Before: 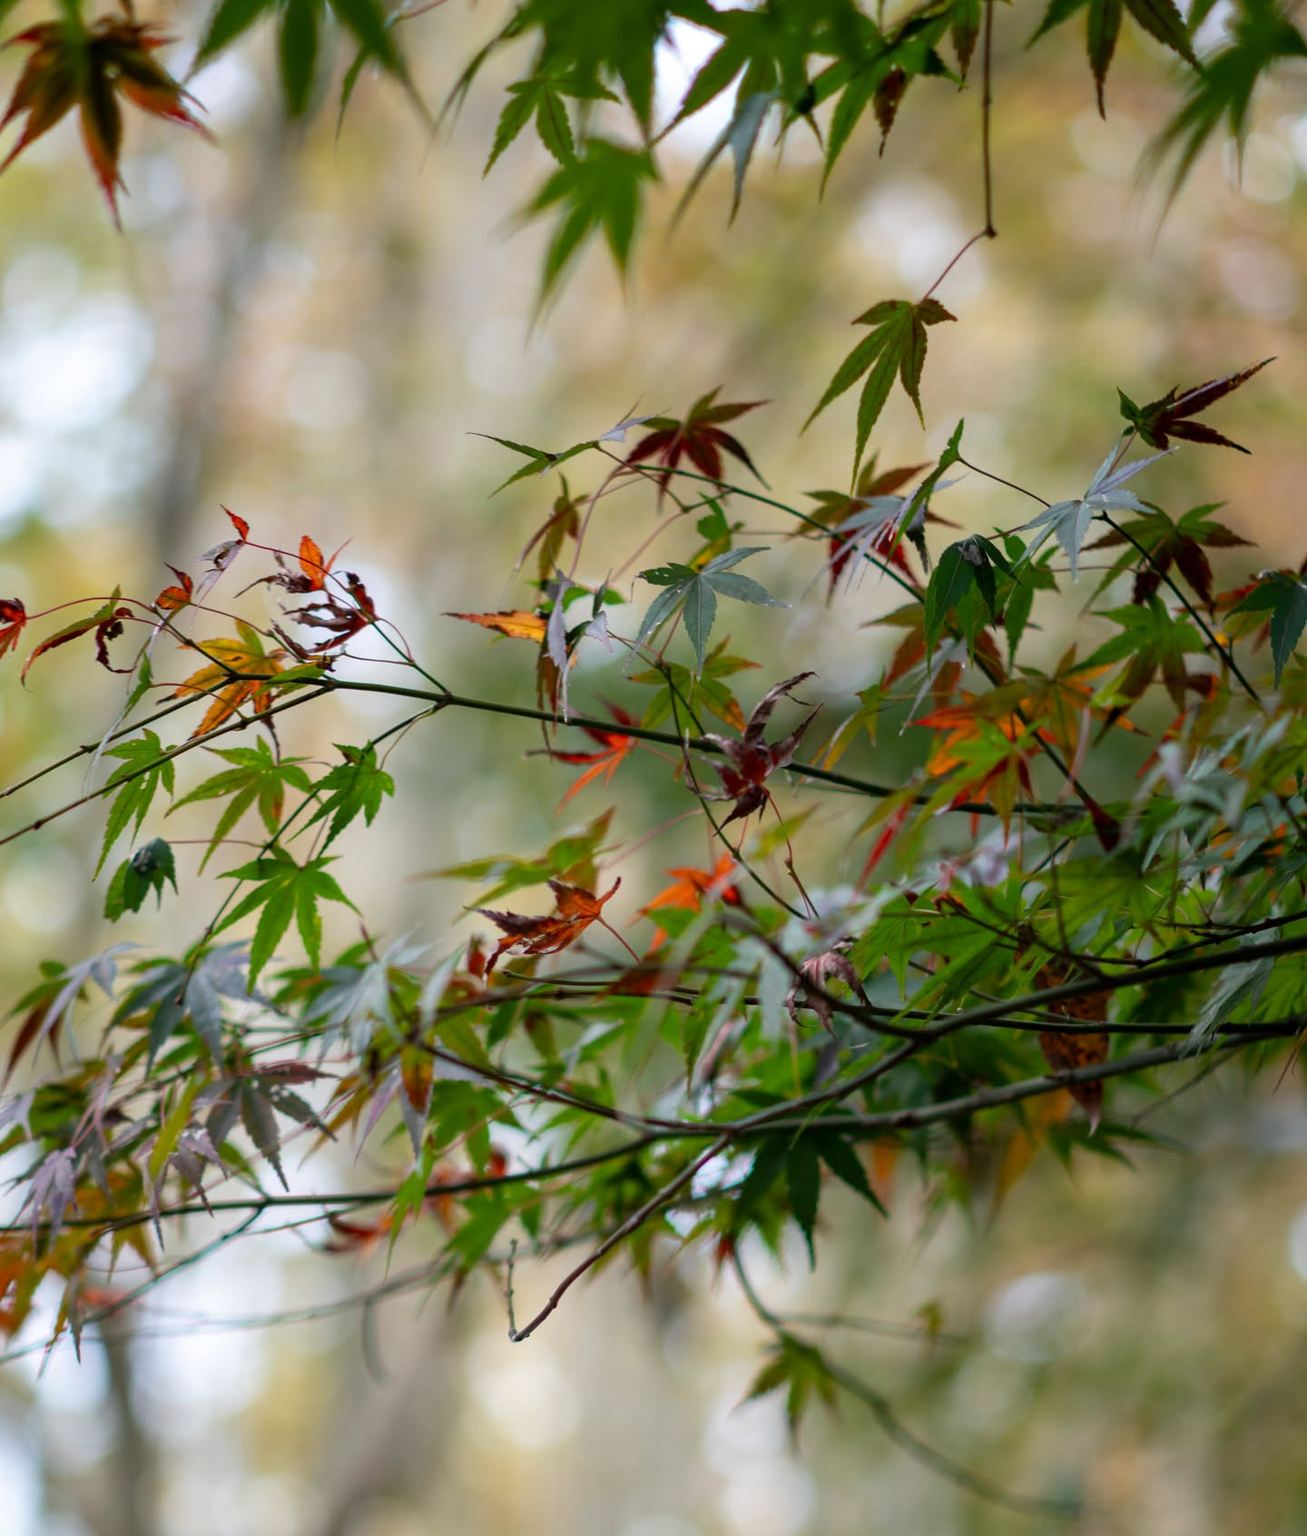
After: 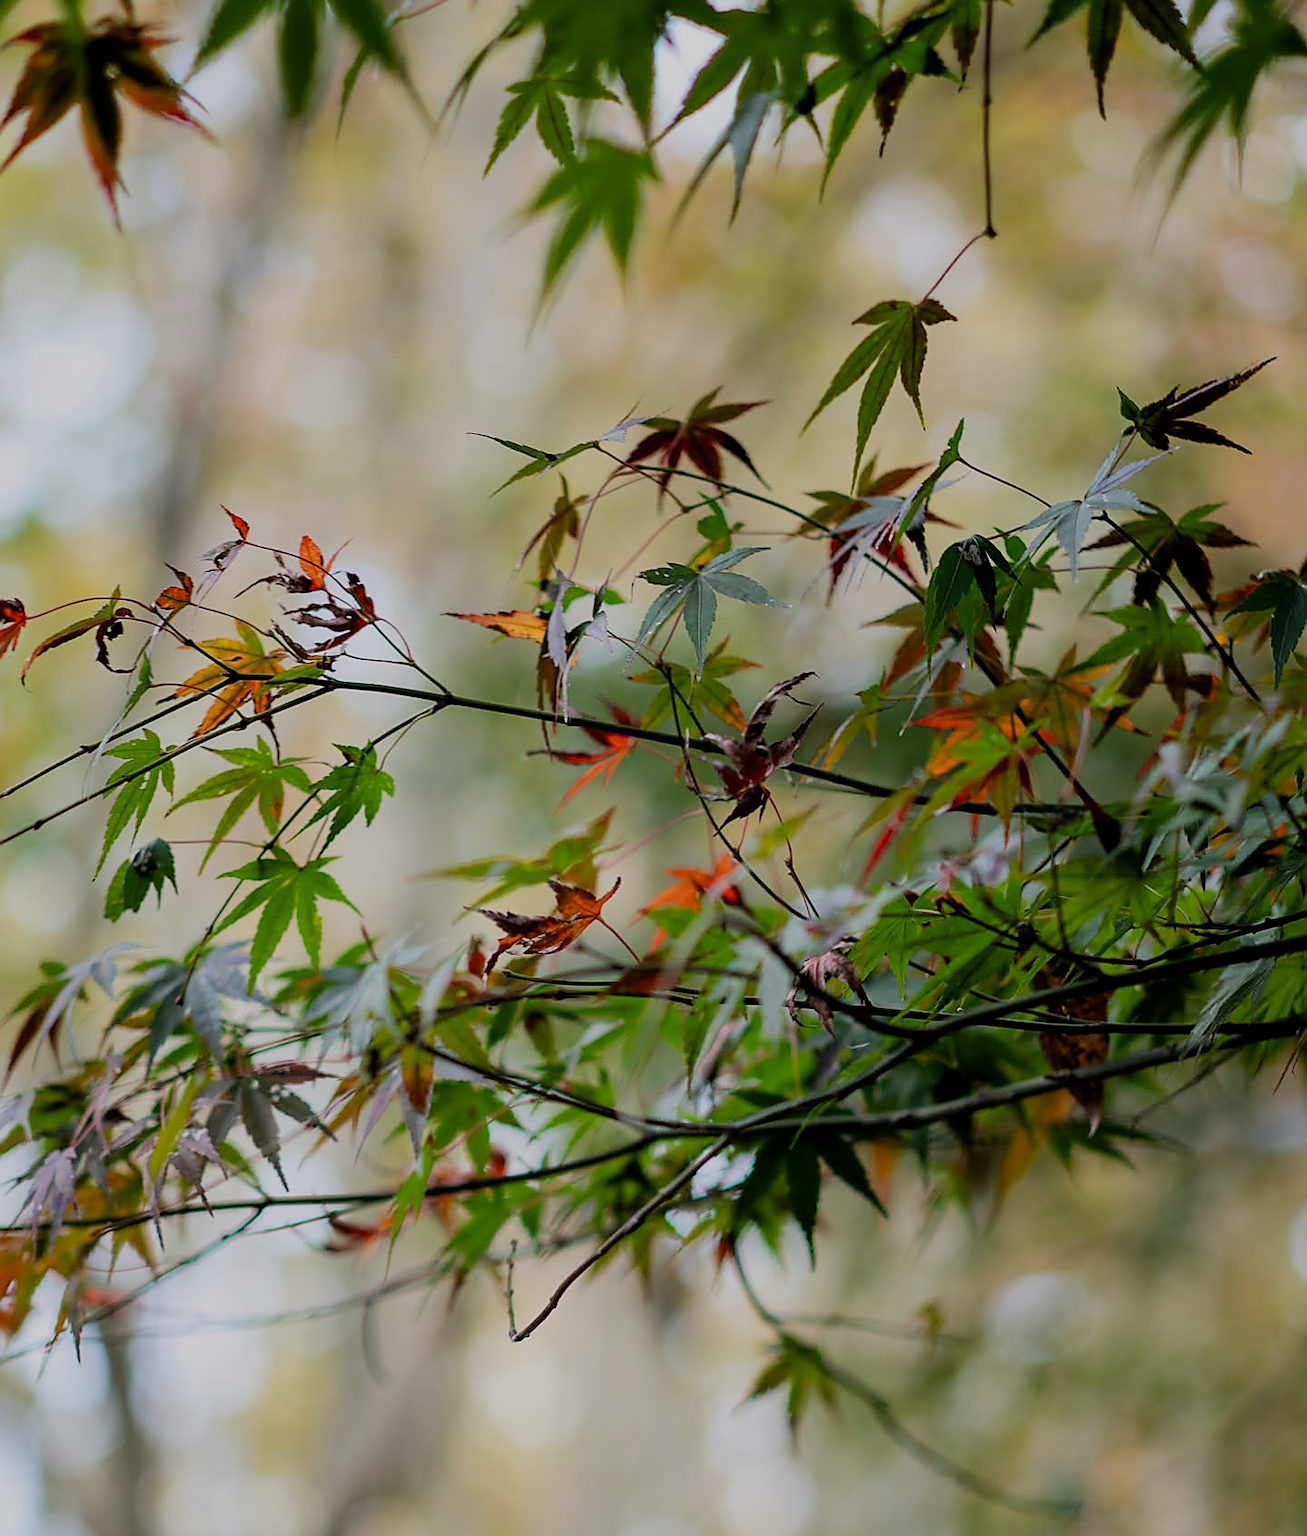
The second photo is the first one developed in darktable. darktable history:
filmic rgb: black relative exposure -6.98 EV, white relative exposure 5.63 EV, hardness 2.86
sharpen: radius 1.4, amount 1.25, threshold 0.7
